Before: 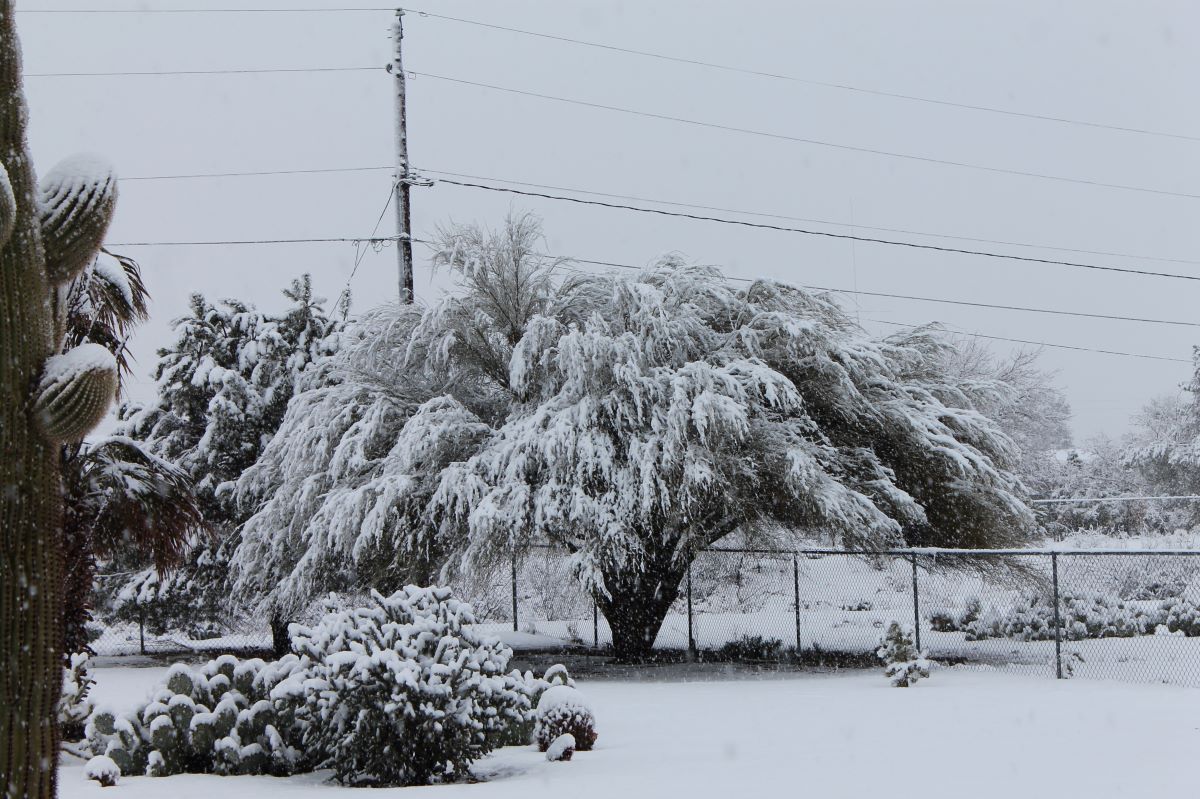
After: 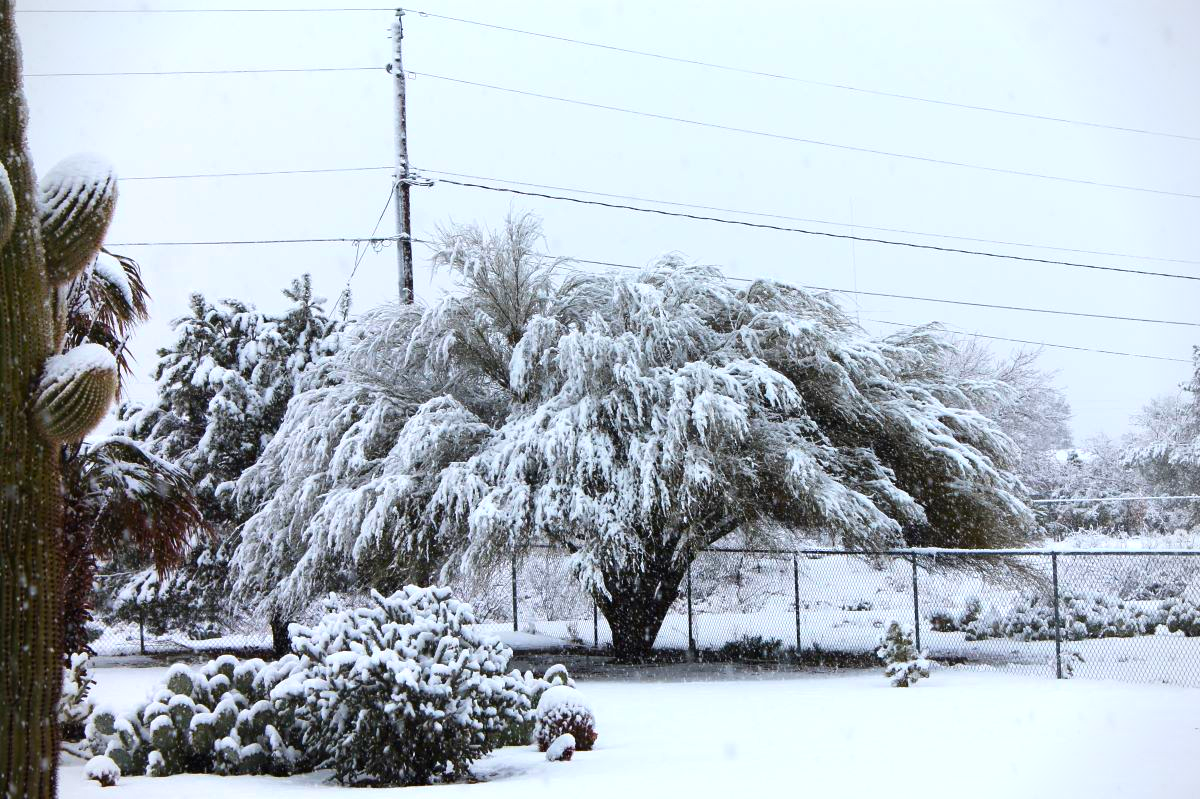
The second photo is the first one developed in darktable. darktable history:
vignetting: fall-off start 91.19%
color balance rgb: linear chroma grading › global chroma 20%, perceptual saturation grading › global saturation 25%, perceptual brilliance grading › global brilliance 20%, global vibrance 20%
